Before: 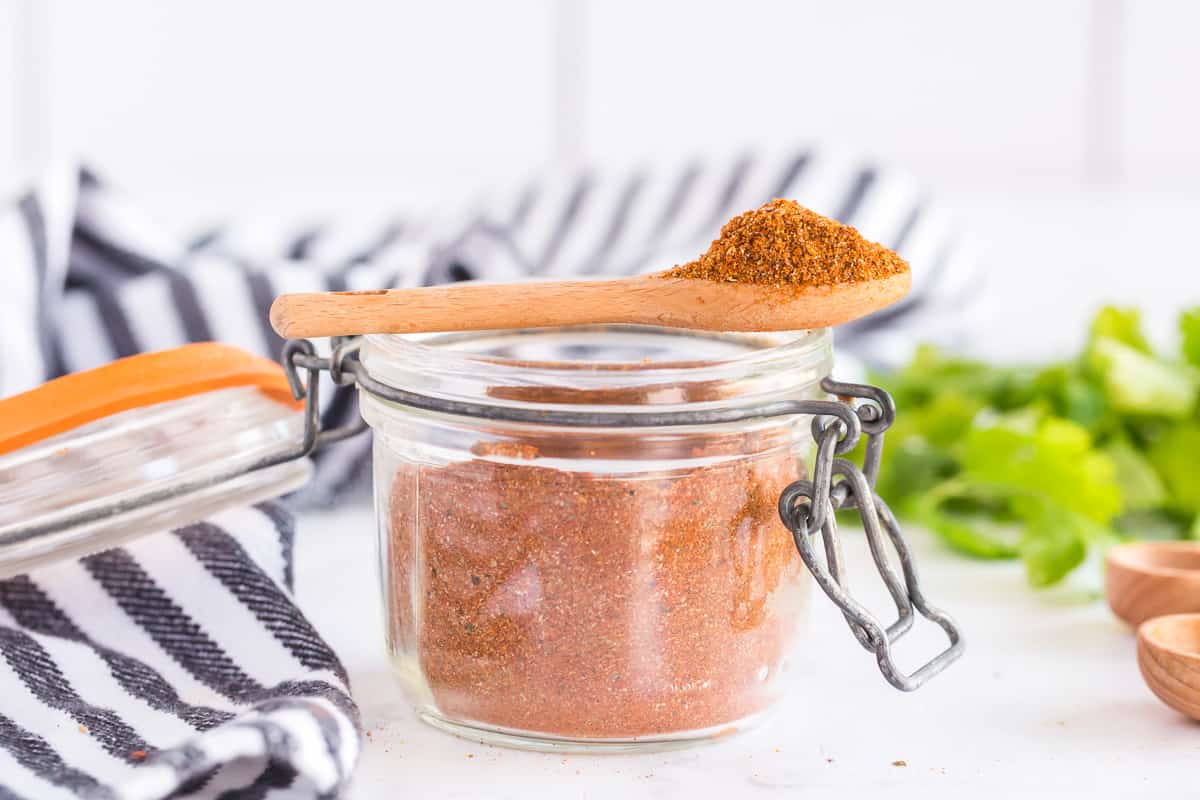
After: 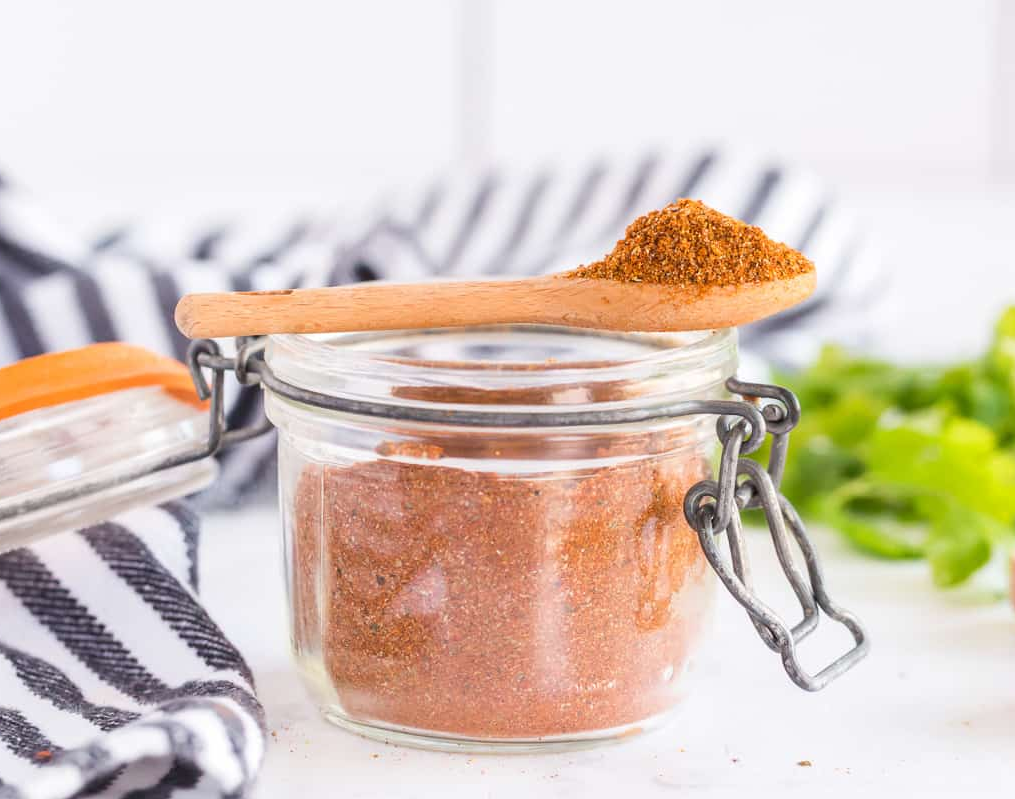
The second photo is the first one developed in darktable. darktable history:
crop: left 7.988%, right 7.419%
